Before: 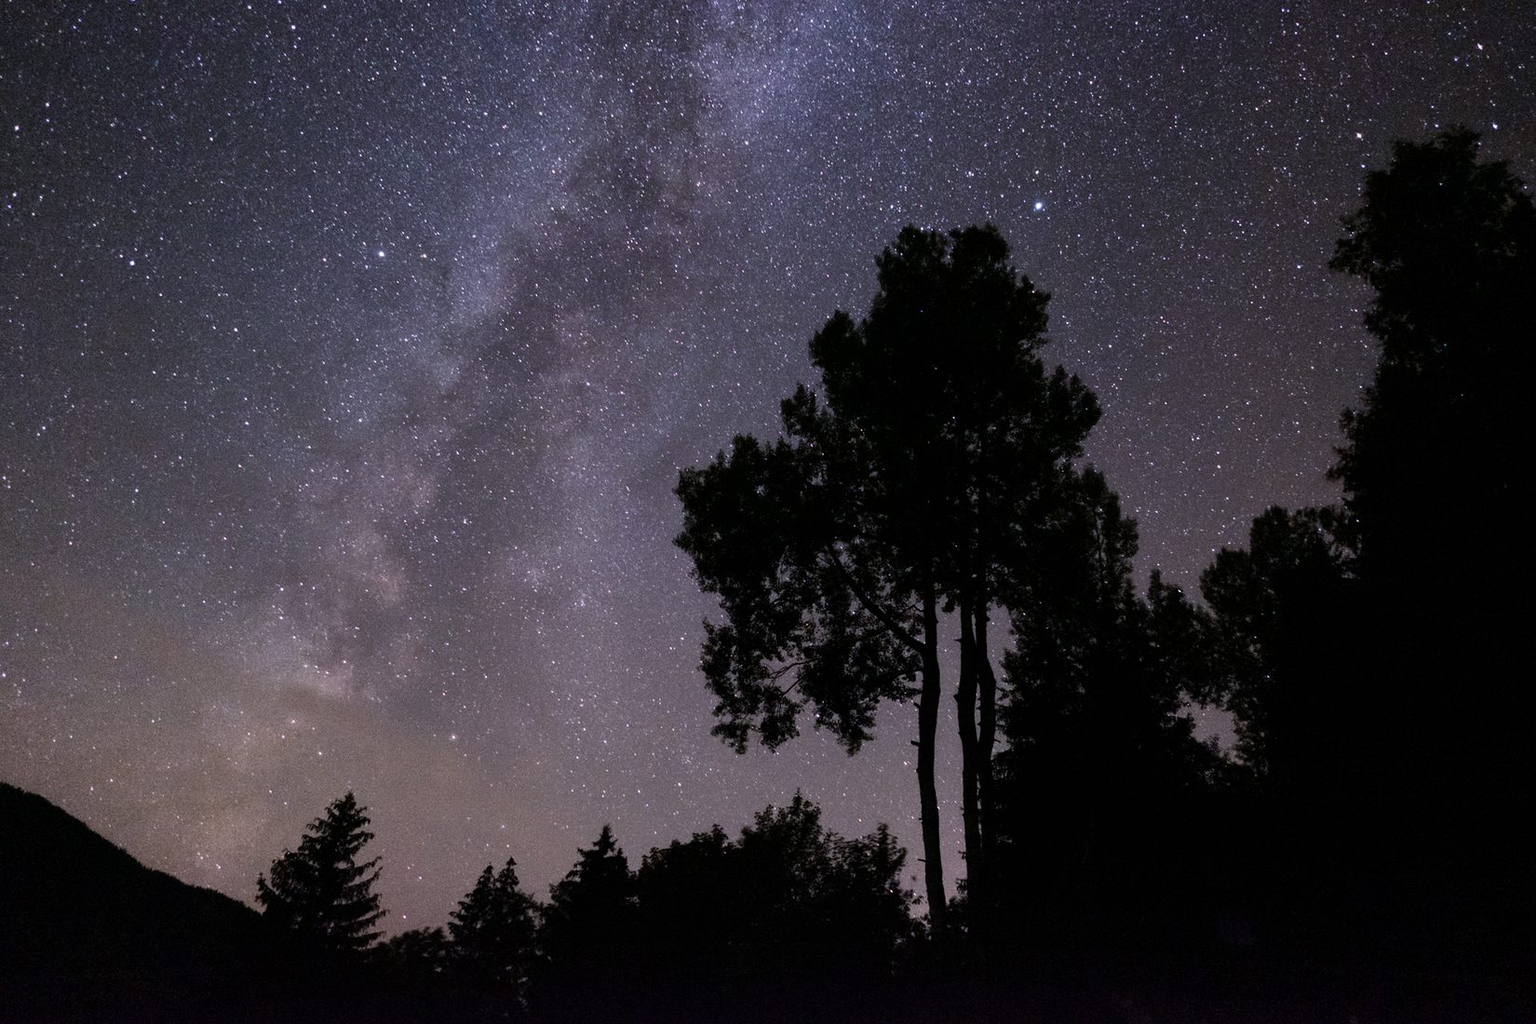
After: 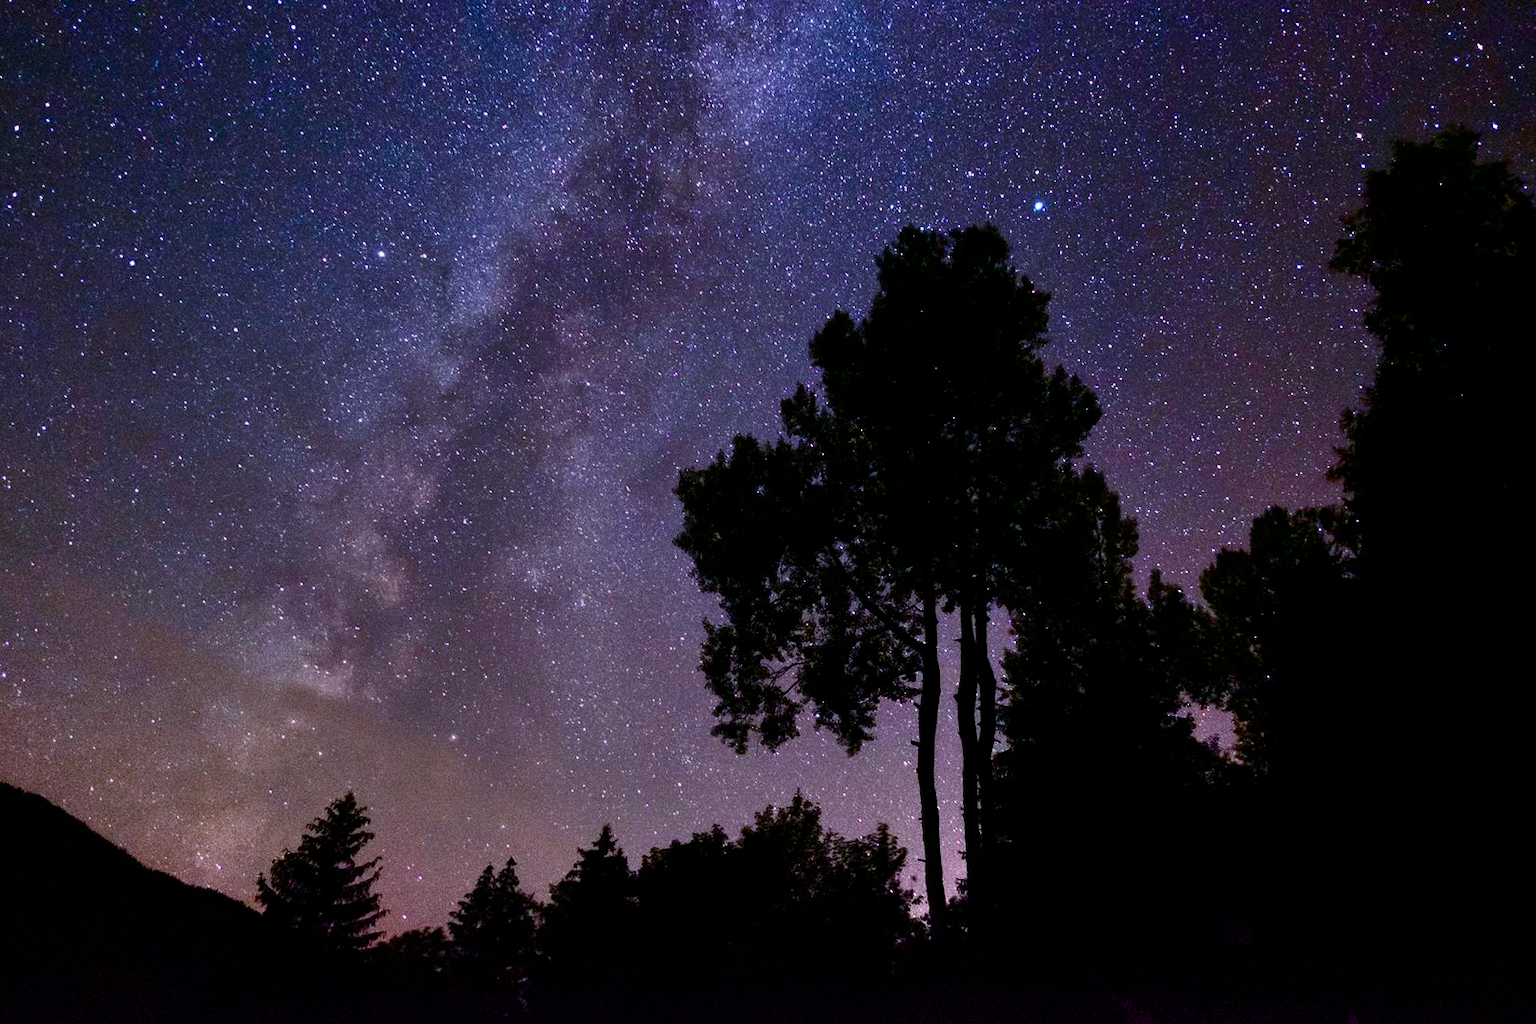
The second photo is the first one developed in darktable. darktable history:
contrast brightness saturation: contrast 0.105, brightness -0.275, saturation 0.142
color balance rgb: highlights gain › luminance 16.563%, highlights gain › chroma 2.968%, highlights gain › hue 257.04°, linear chroma grading › global chroma 14.908%, perceptual saturation grading › global saturation 20%, perceptual saturation grading › highlights -49.641%, perceptual saturation grading › shadows 24.089%, contrast -10.393%
shadows and highlights: low approximation 0.01, soften with gaussian
